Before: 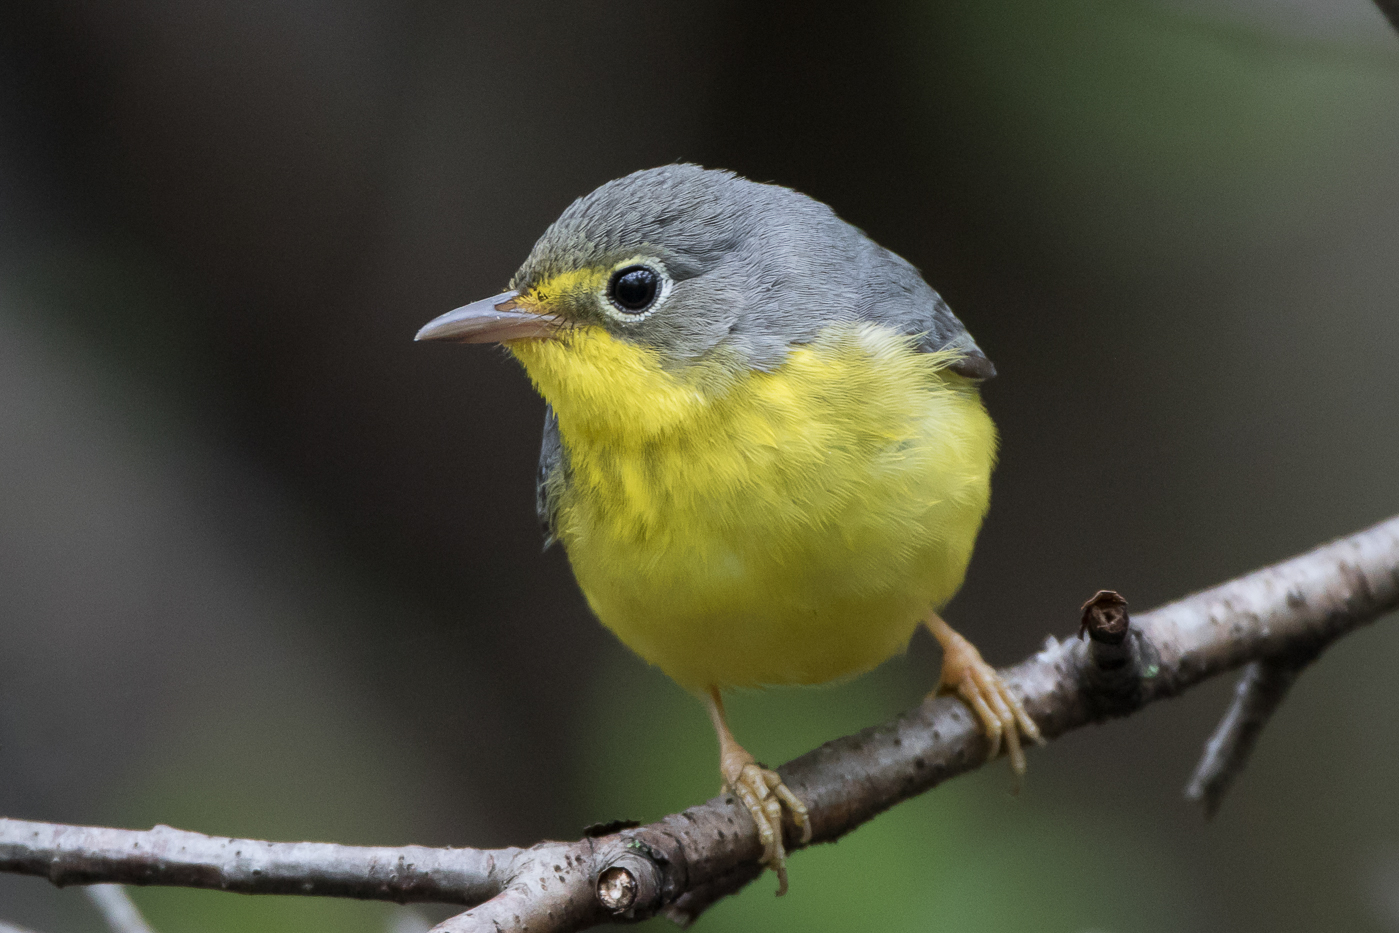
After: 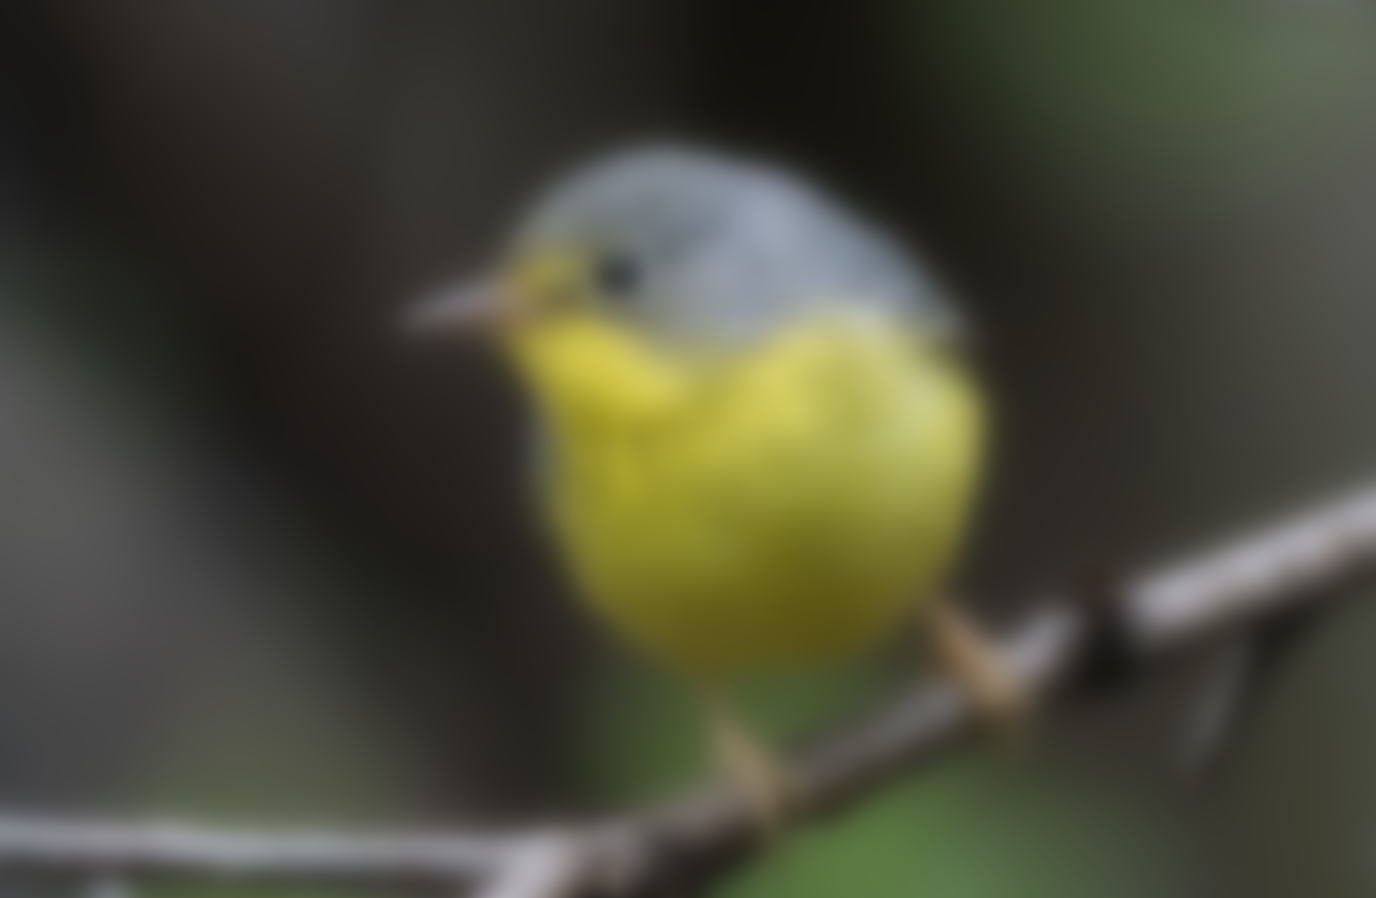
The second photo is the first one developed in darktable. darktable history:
lowpass: radius 16, unbound 0
rotate and perspective: rotation -1.42°, crop left 0.016, crop right 0.984, crop top 0.035, crop bottom 0.965
